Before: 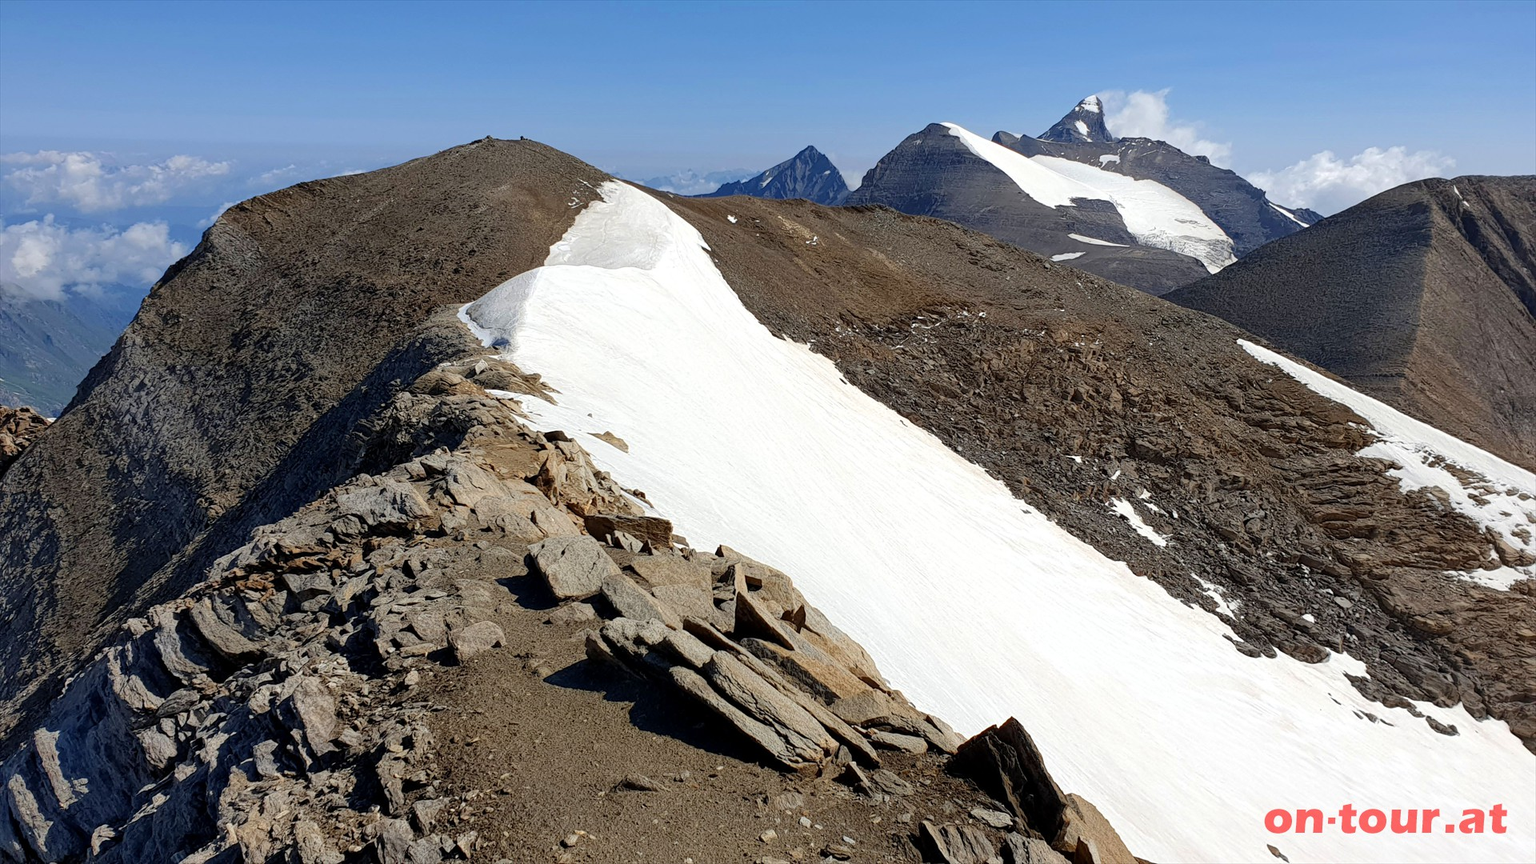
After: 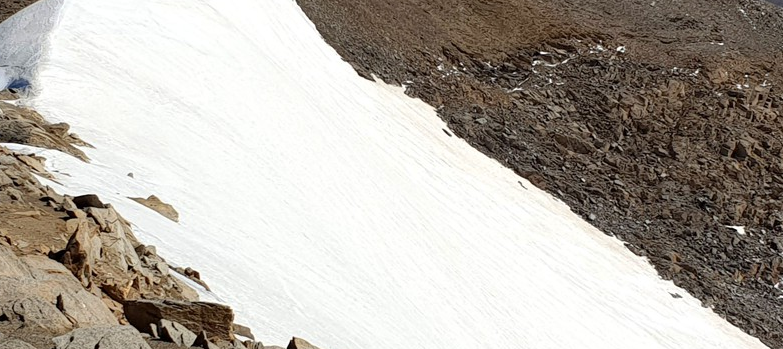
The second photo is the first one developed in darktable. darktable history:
crop: left 31.649%, top 31.905%, right 27.559%, bottom 35.742%
